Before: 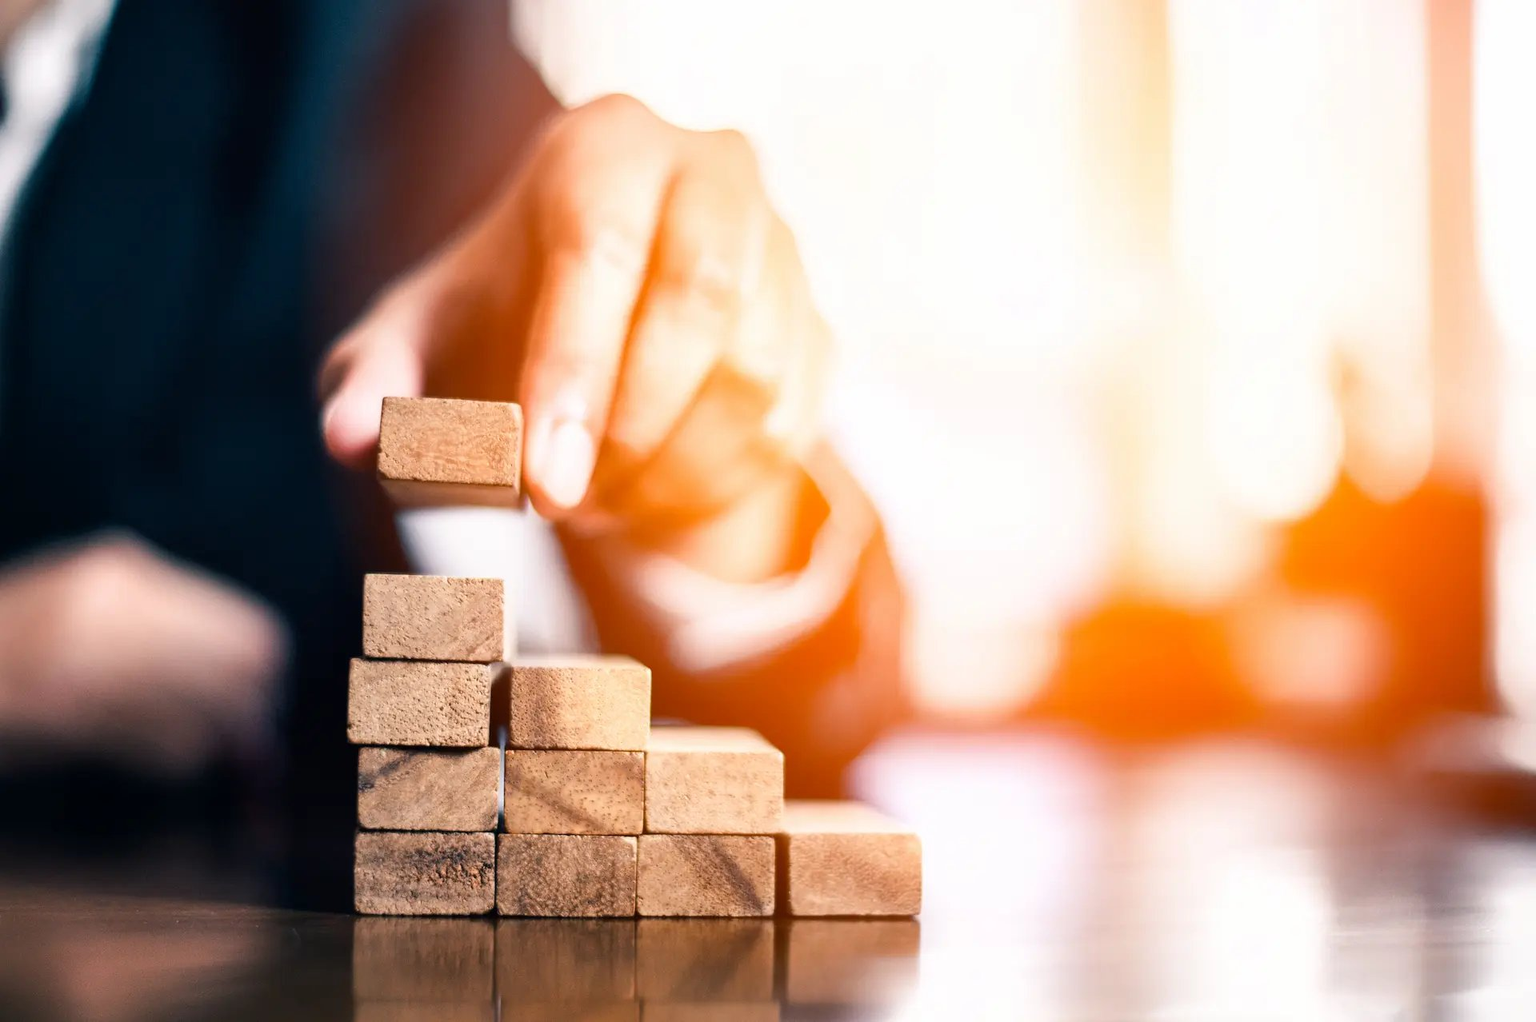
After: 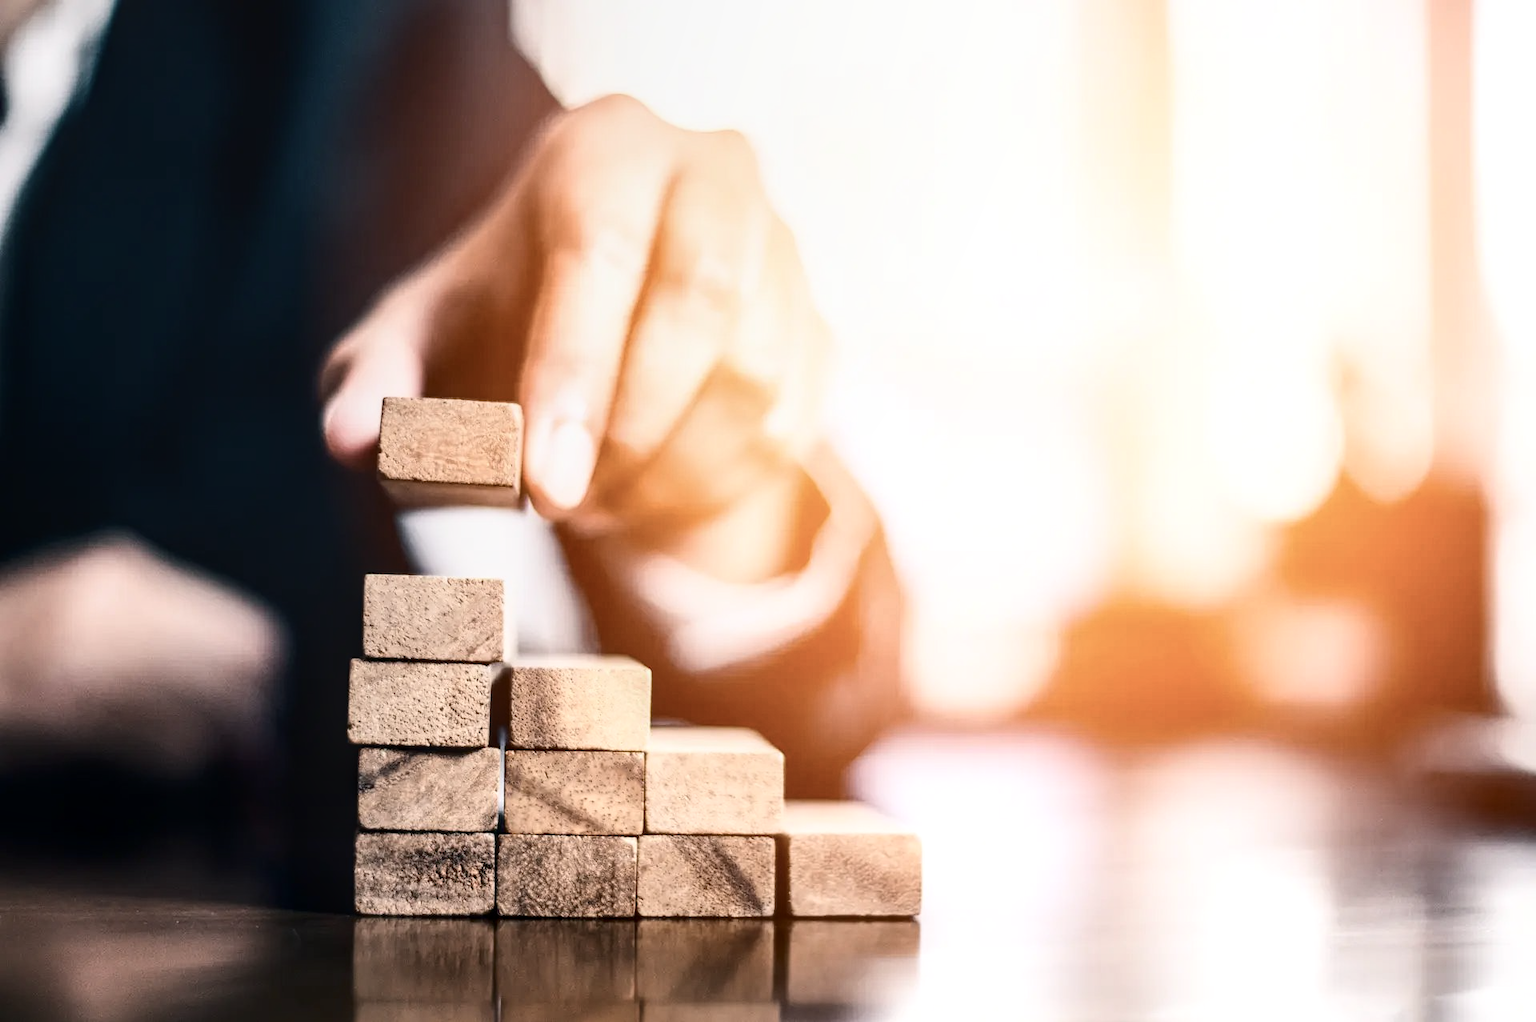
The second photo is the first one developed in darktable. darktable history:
local contrast: on, module defaults
contrast brightness saturation: contrast 0.252, saturation -0.311
